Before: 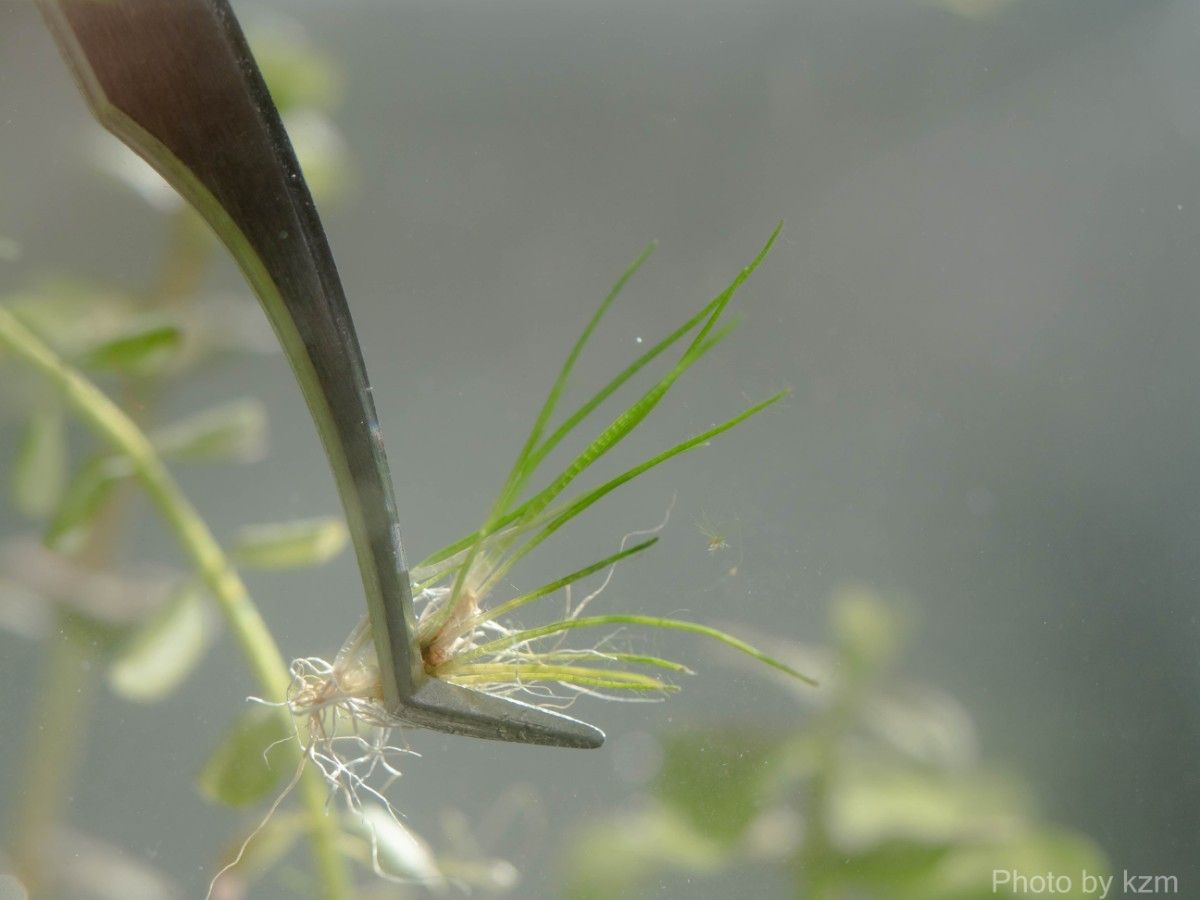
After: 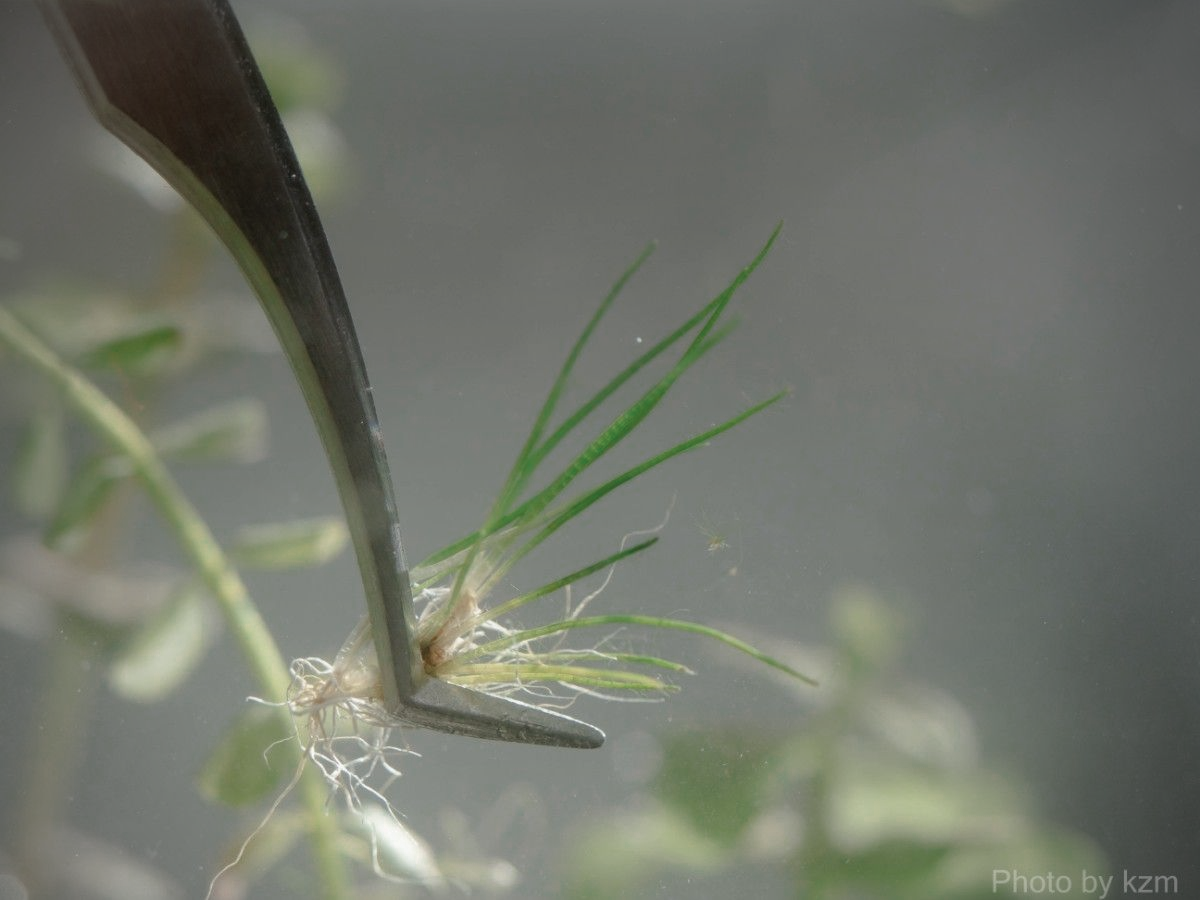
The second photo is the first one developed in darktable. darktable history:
graduated density: on, module defaults
color zones: curves: ch0 [(0, 0.5) (0.125, 0.4) (0.25, 0.5) (0.375, 0.4) (0.5, 0.4) (0.625, 0.35) (0.75, 0.35) (0.875, 0.5)]; ch1 [(0, 0.35) (0.125, 0.45) (0.25, 0.35) (0.375, 0.35) (0.5, 0.35) (0.625, 0.35) (0.75, 0.45) (0.875, 0.35)]; ch2 [(0, 0.6) (0.125, 0.5) (0.25, 0.5) (0.375, 0.6) (0.5, 0.6) (0.625, 0.5) (0.75, 0.5) (0.875, 0.5)]
vignetting: on, module defaults
